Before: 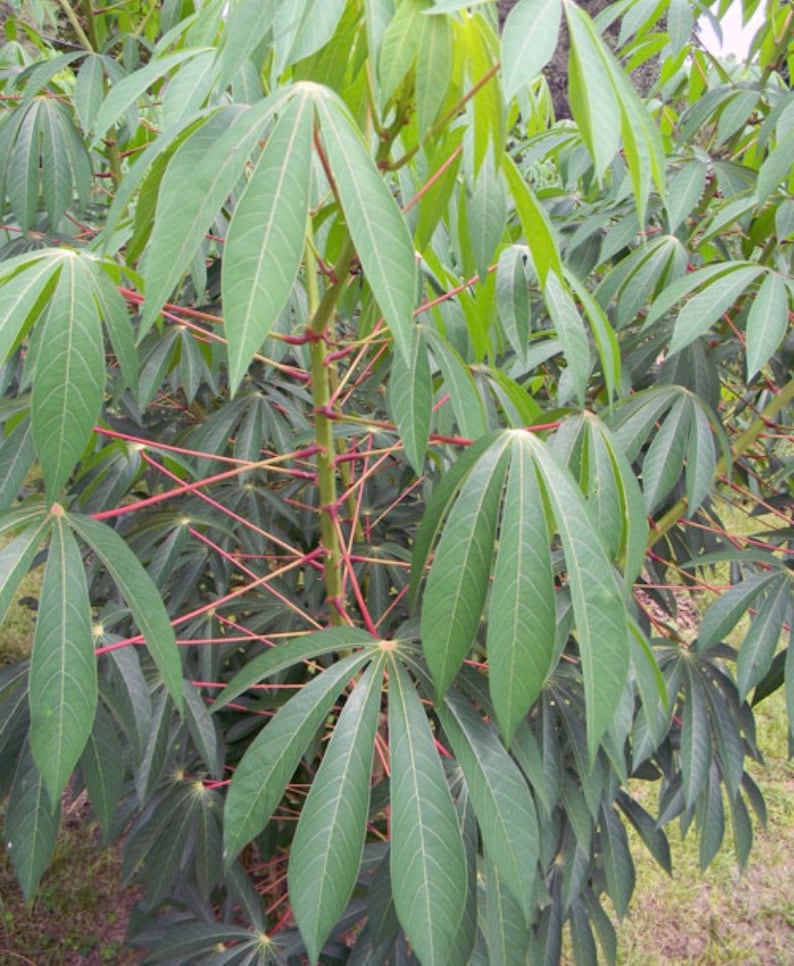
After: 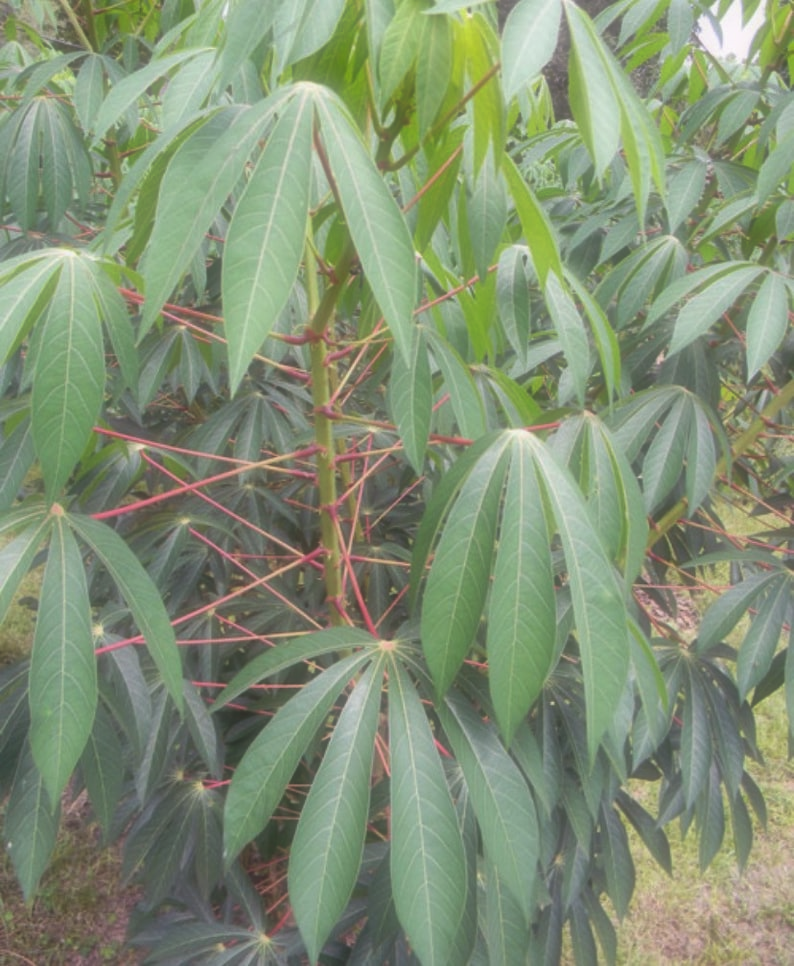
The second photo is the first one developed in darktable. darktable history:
shadows and highlights: shadows 75, highlights -60.85, soften with gaussian
soften: size 60.24%, saturation 65.46%, brightness 0.506 EV, mix 25.7%
